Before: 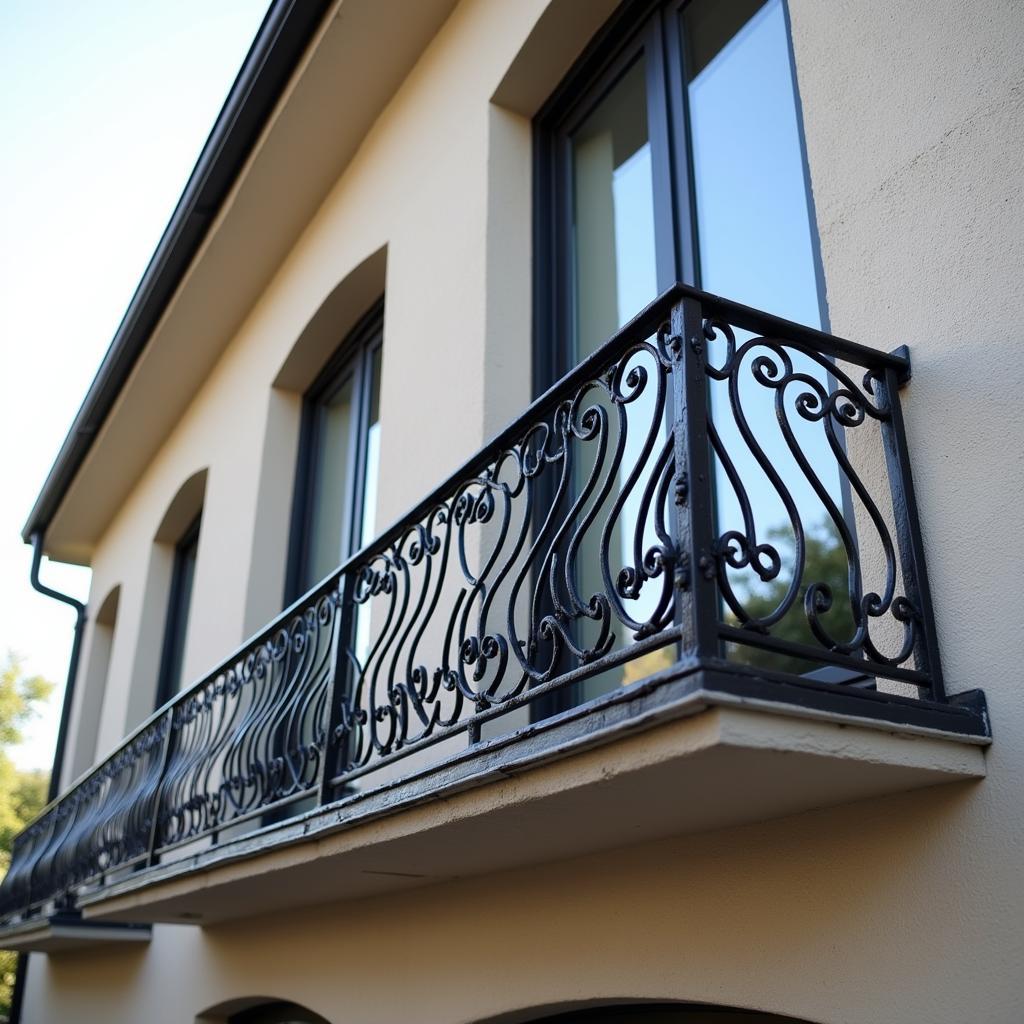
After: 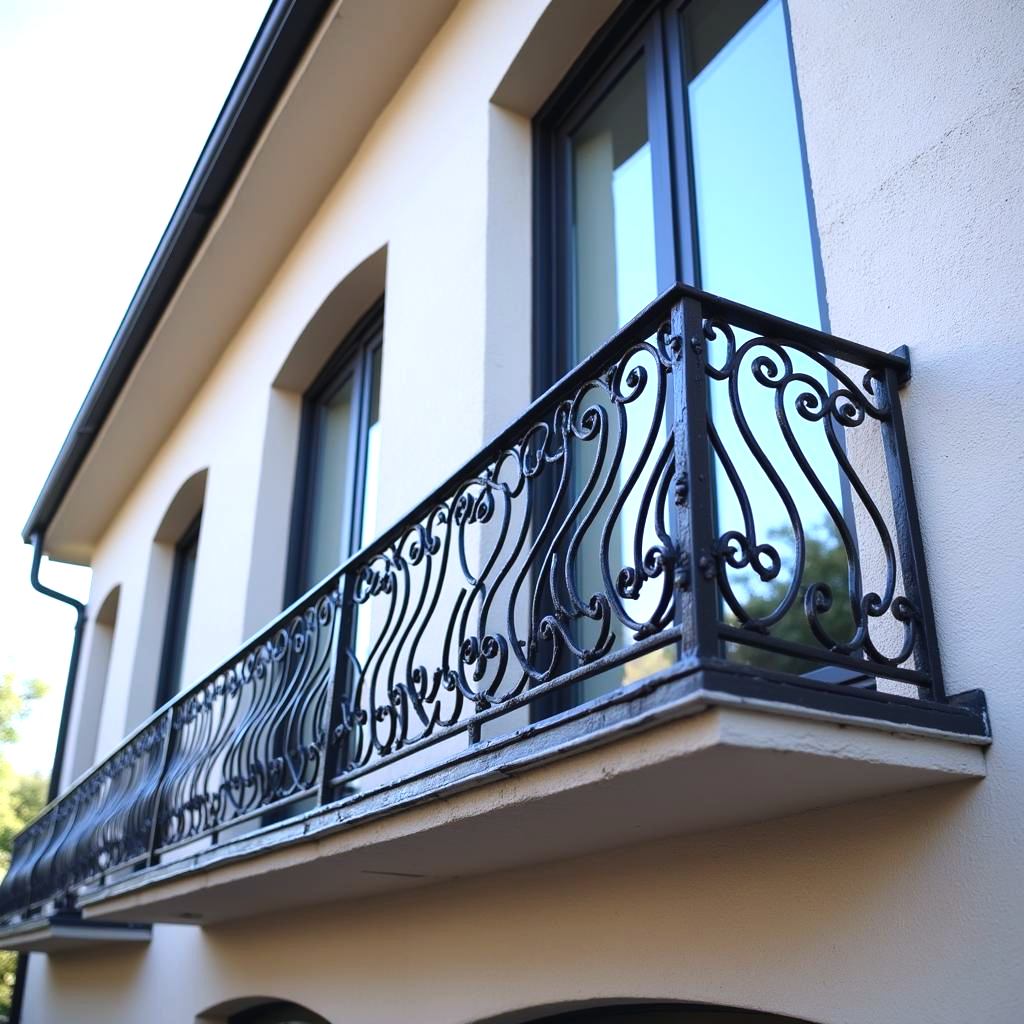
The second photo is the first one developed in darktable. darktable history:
exposure: black level correction -0.002, exposure 0.54 EV, compensate highlight preservation false
color calibration: illuminant as shot in camera, x 0.37, y 0.382, temperature 4313.32 K
